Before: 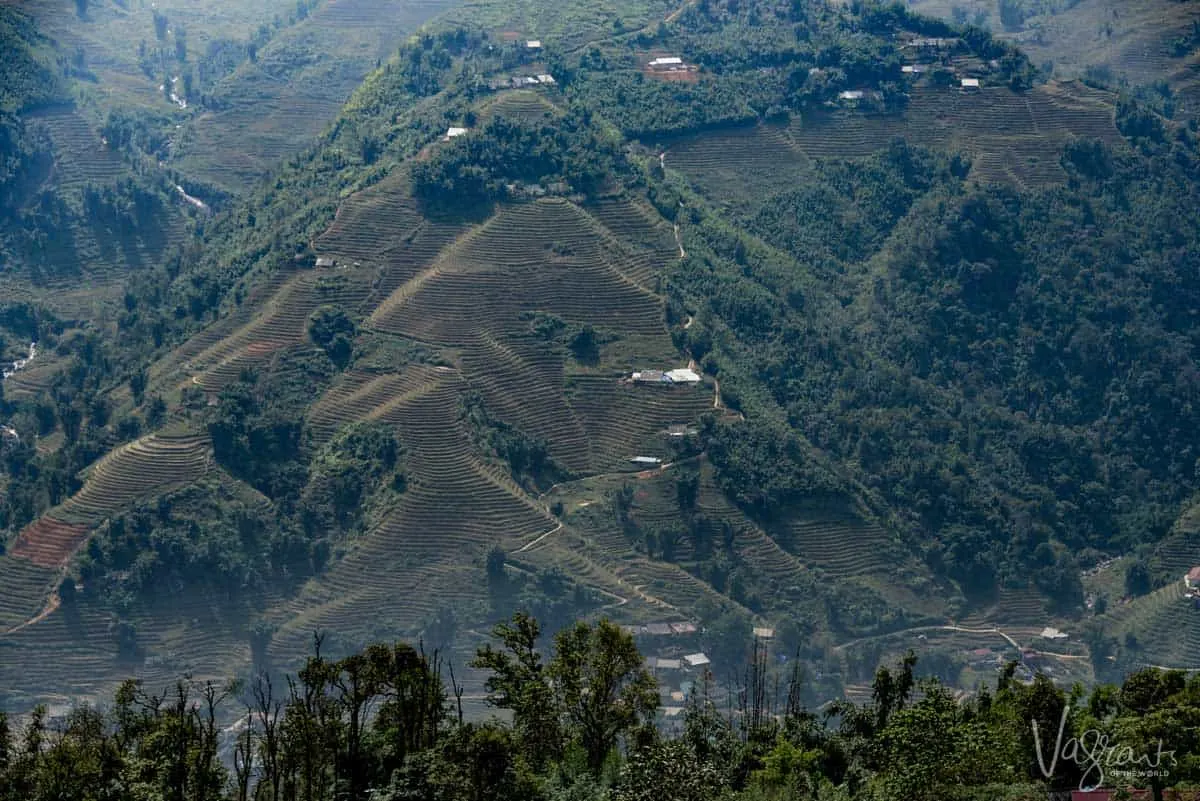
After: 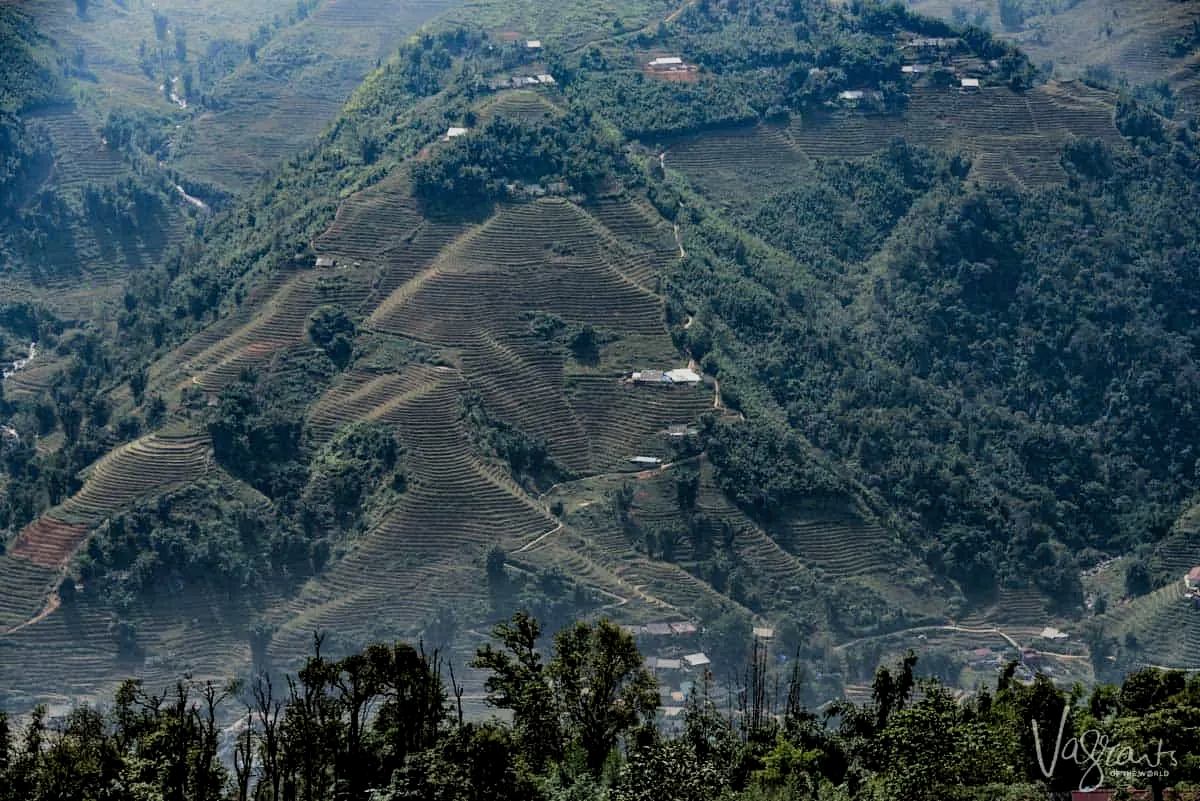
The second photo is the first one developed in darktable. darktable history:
filmic rgb: middle gray luminance 9.14%, black relative exposure -10.62 EV, white relative exposure 3.44 EV, threshold 5.98 EV, target black luminance 0%, hardness 5.98, latitude 59.58%, contrast 1.093, highlights saturation mix 6.17%, shadows ↔ highlights balance 28.58%, enable highlight reconstruction true
shadows and highlights: shadows 32.42, highlights -46.63, compress 49.88%, soften with gaussian
